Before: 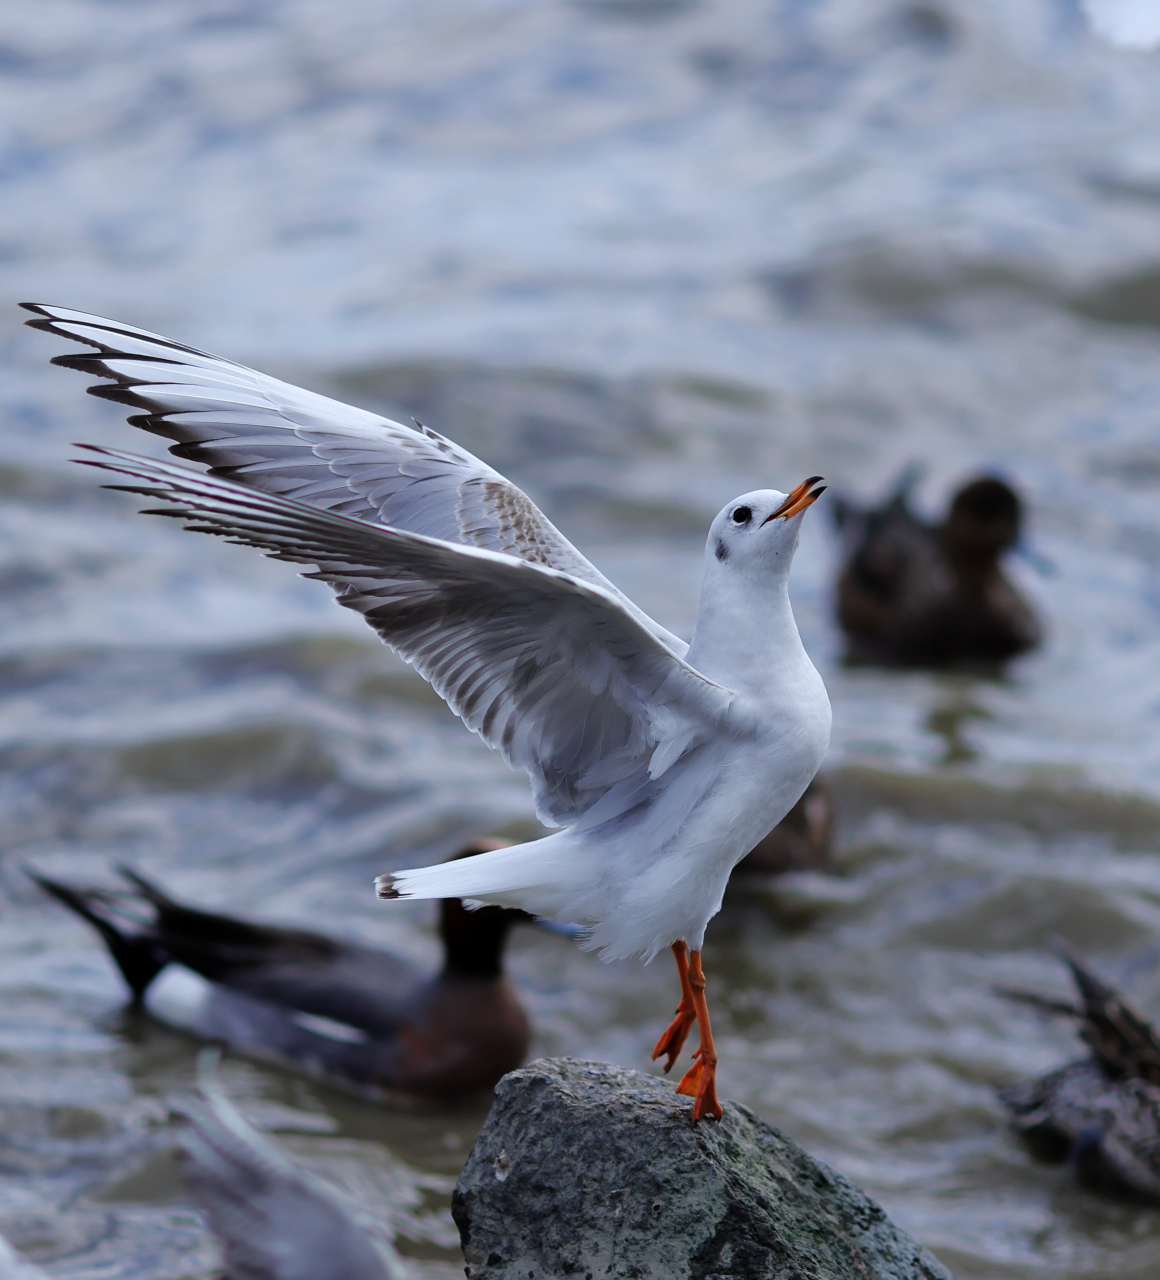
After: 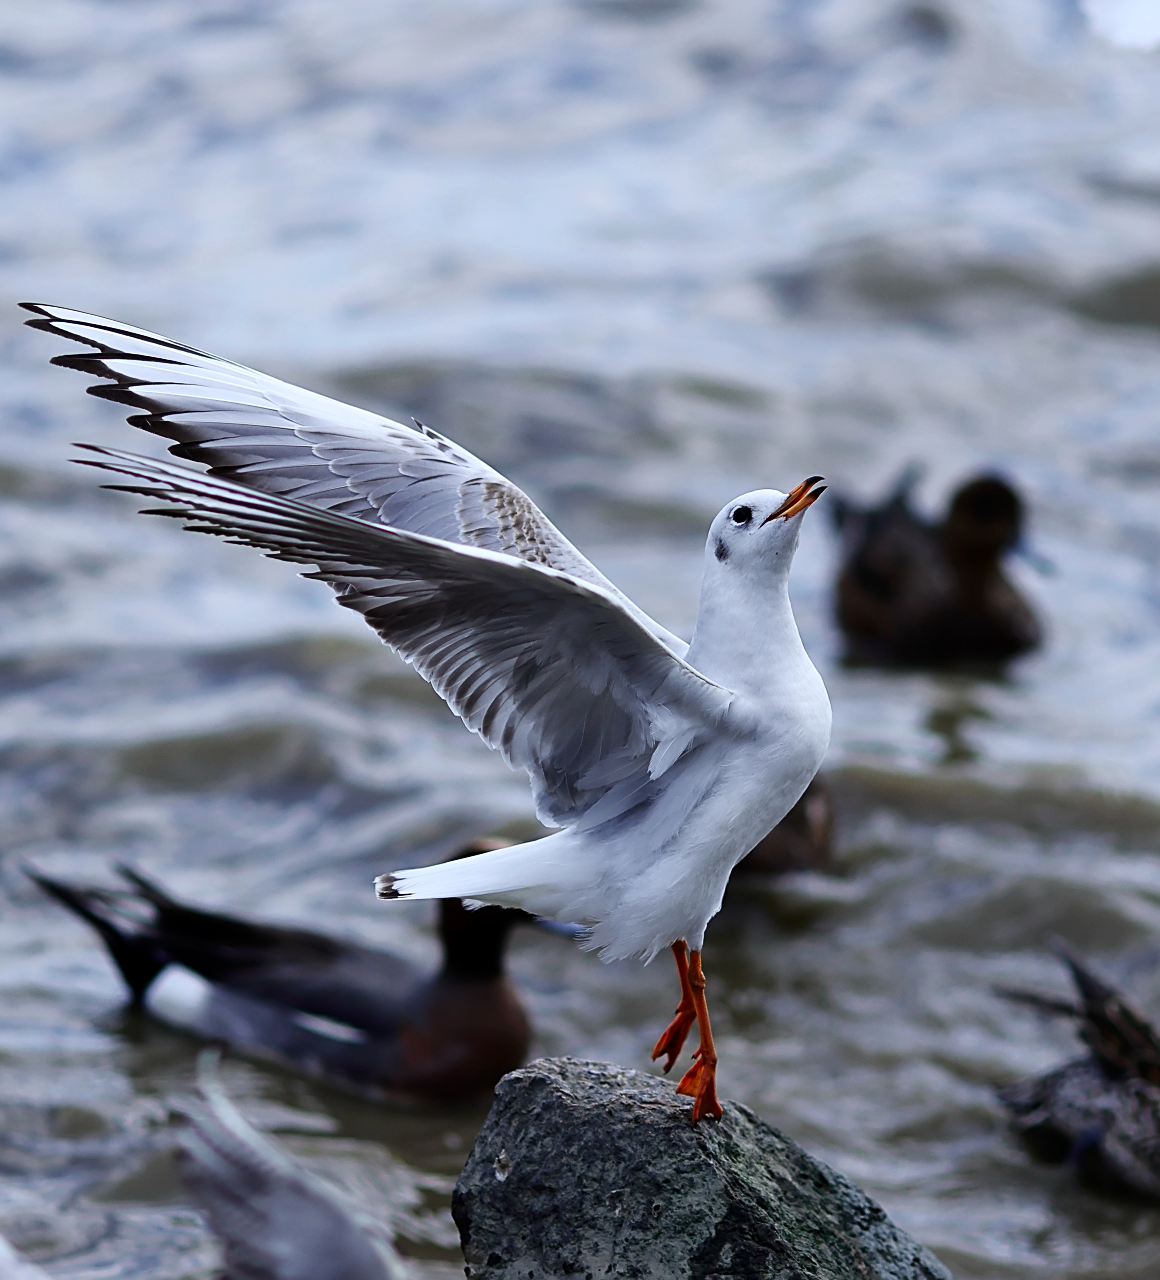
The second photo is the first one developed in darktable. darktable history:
sharpen: on, module defaults
contrast brightness saturation: contrast 0.217
